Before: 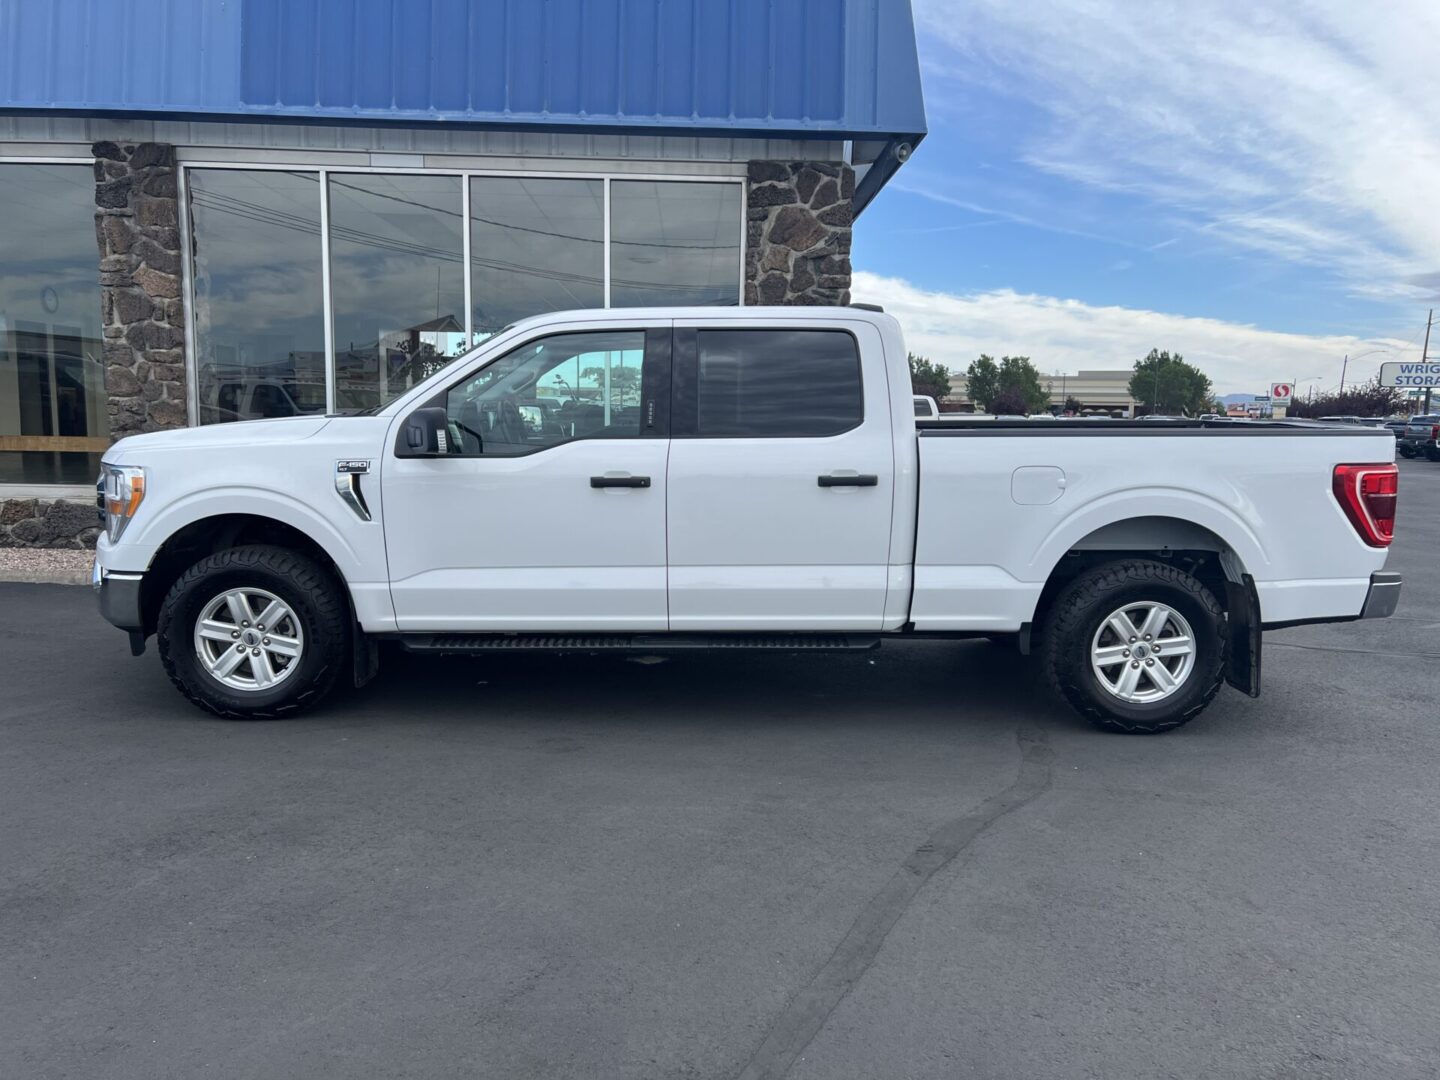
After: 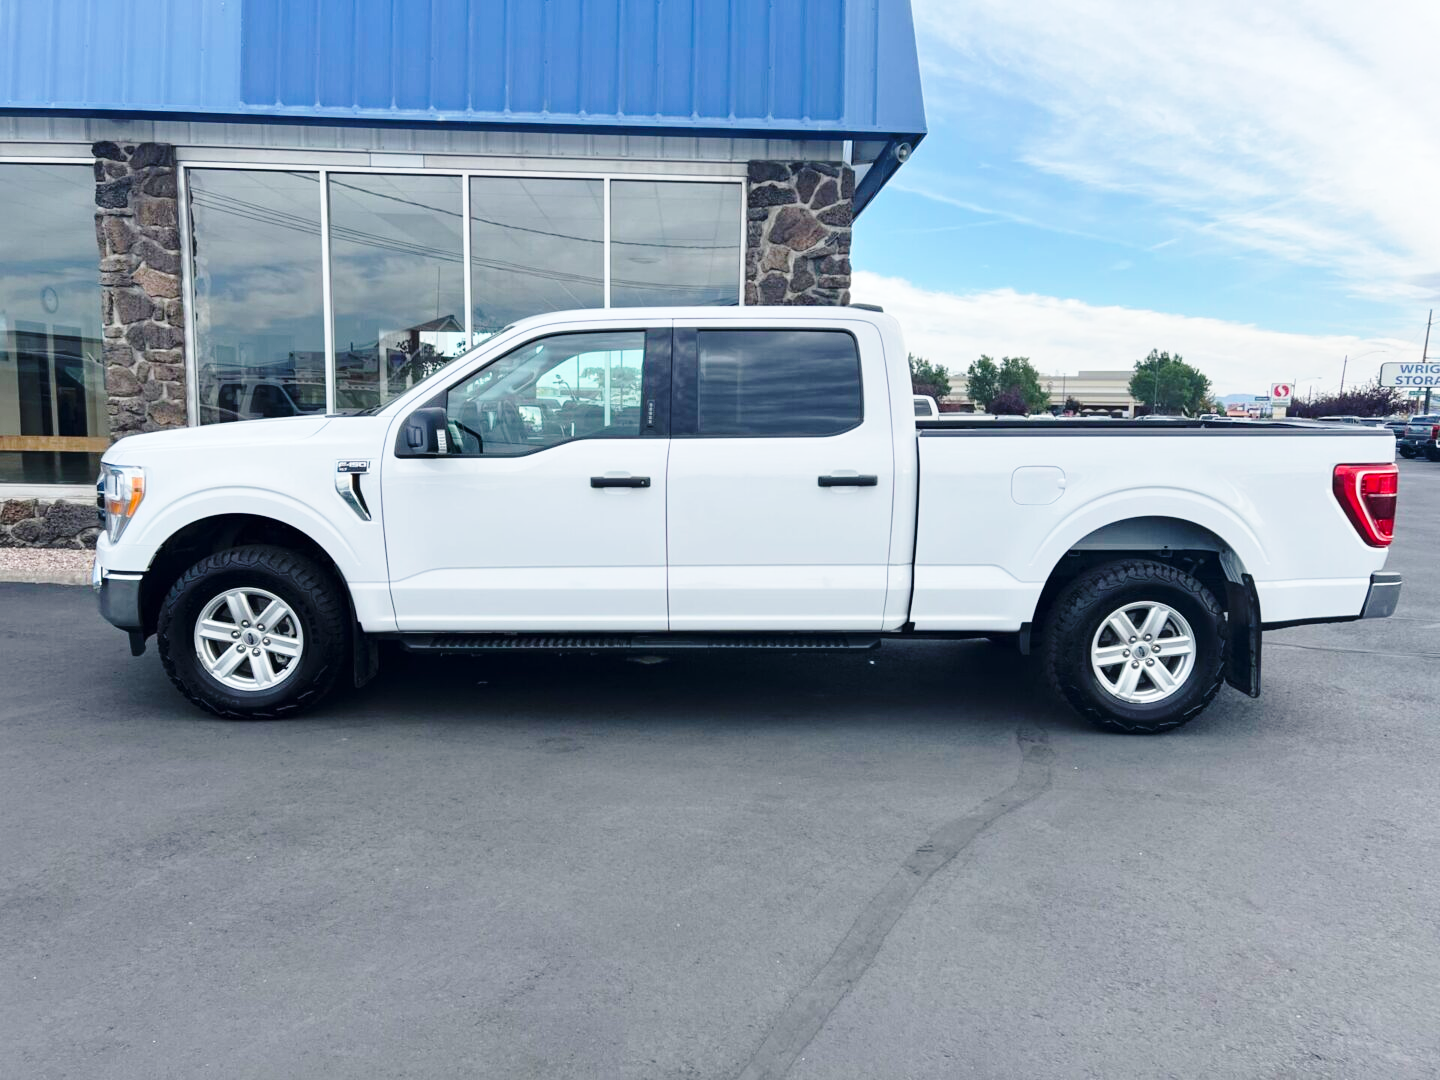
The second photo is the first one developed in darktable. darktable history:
base curve: curves: ch0 [(0, 0) (0.028, 0.03) (0.121, 0.232) (0.46, 0.748) (0.859, 0.968) (1, 1)], preserve colors none
contrast brightness saturation: saturation -0.05
